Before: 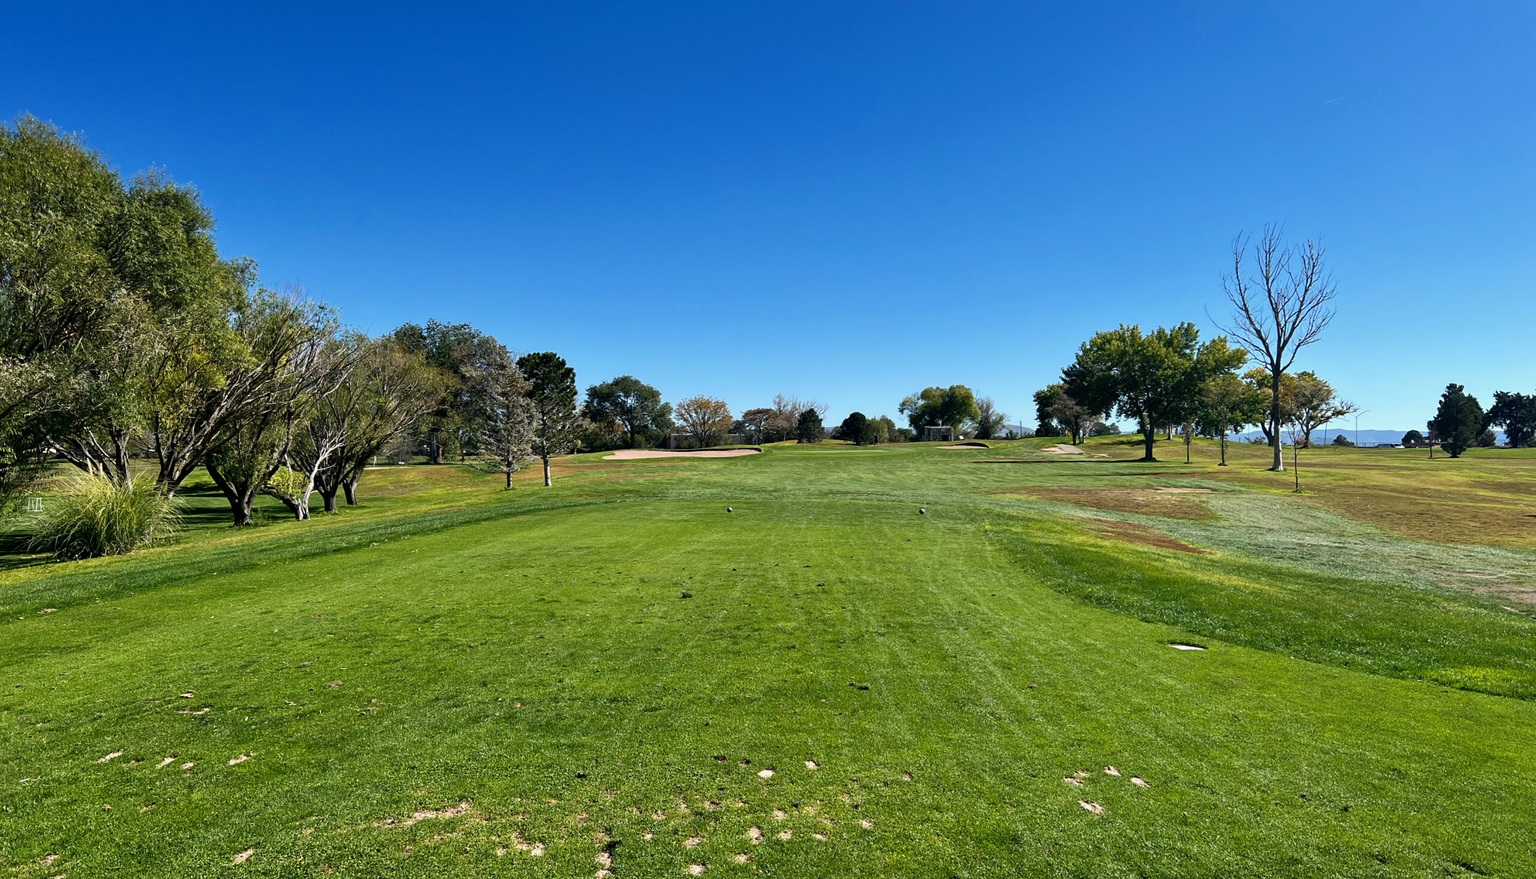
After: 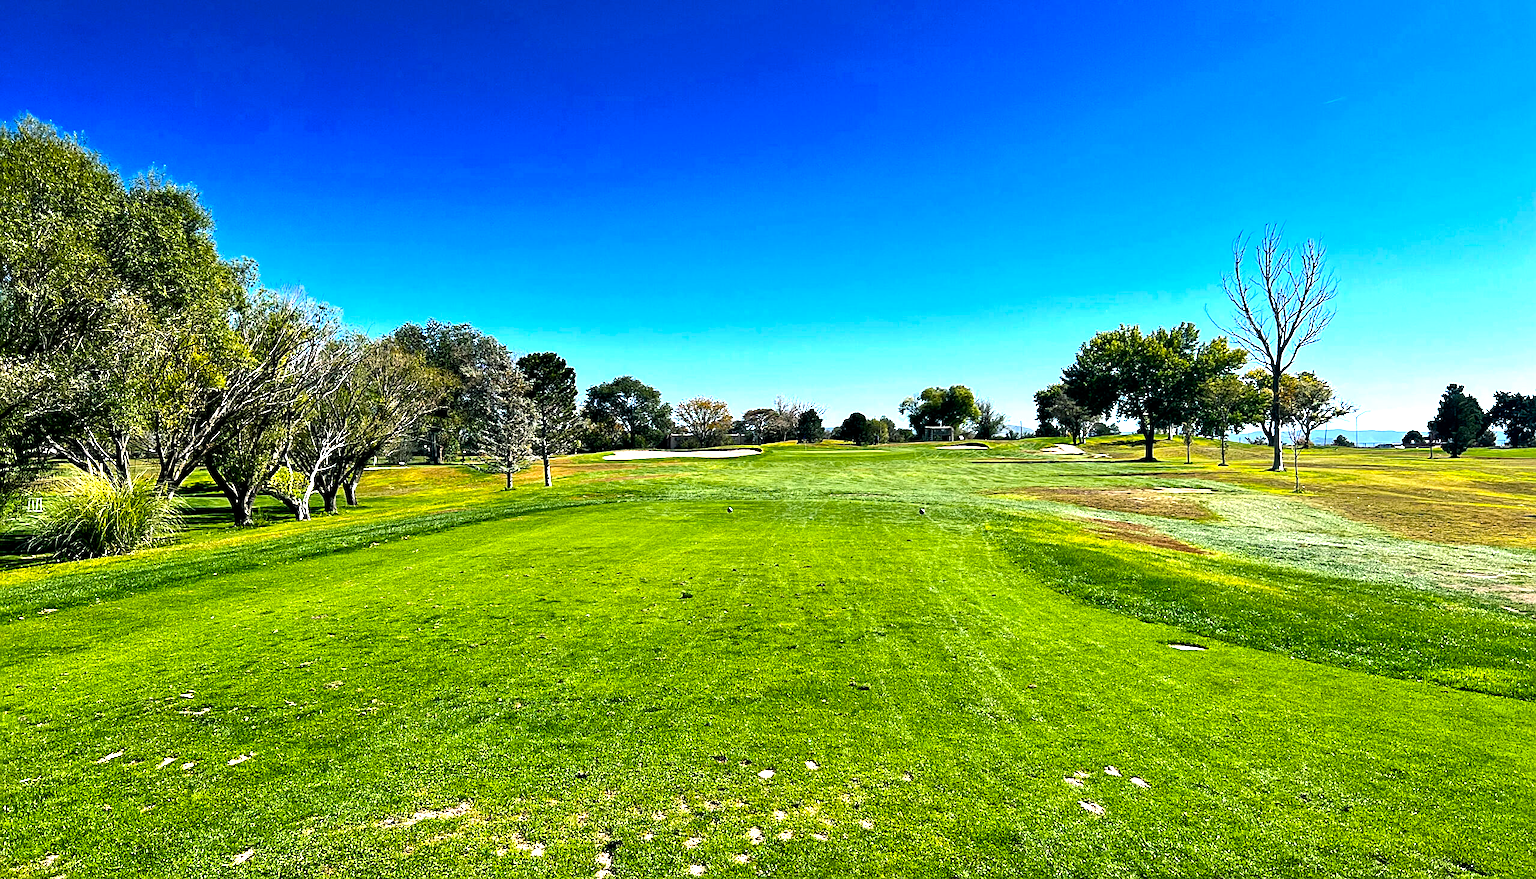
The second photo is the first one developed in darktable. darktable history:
sharpen: on, module defaults
color balance rgb: shadows lift › luminance -7.393%, shadows lift › chroma 2.16%, shadows lift › hue 163.96°, perceptual saturation grading › global saturation 19.508%, perceptual brilliance grading › global brilliance 30.502%, perceptual brilliance grading › highlights 49.295%, perceptual brilliance grading › mid-tones 49.727%, perceptual brilliance grading › shadows -22.411%, global vibrance 1.047%, saturation formula JzAzBz (2021)
